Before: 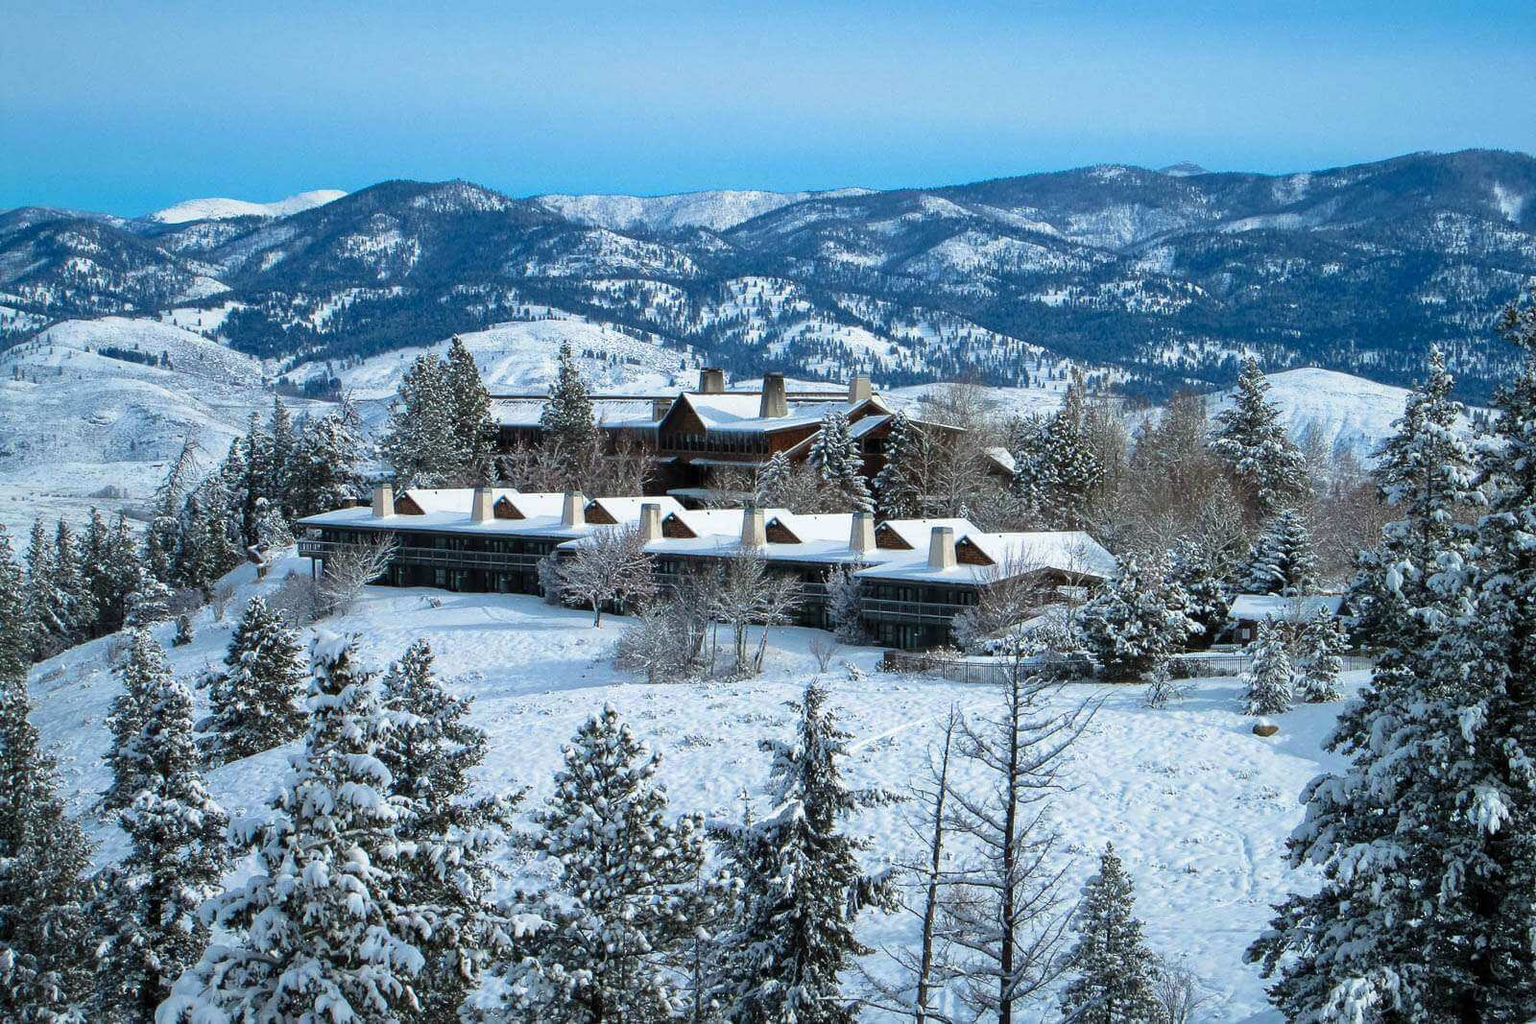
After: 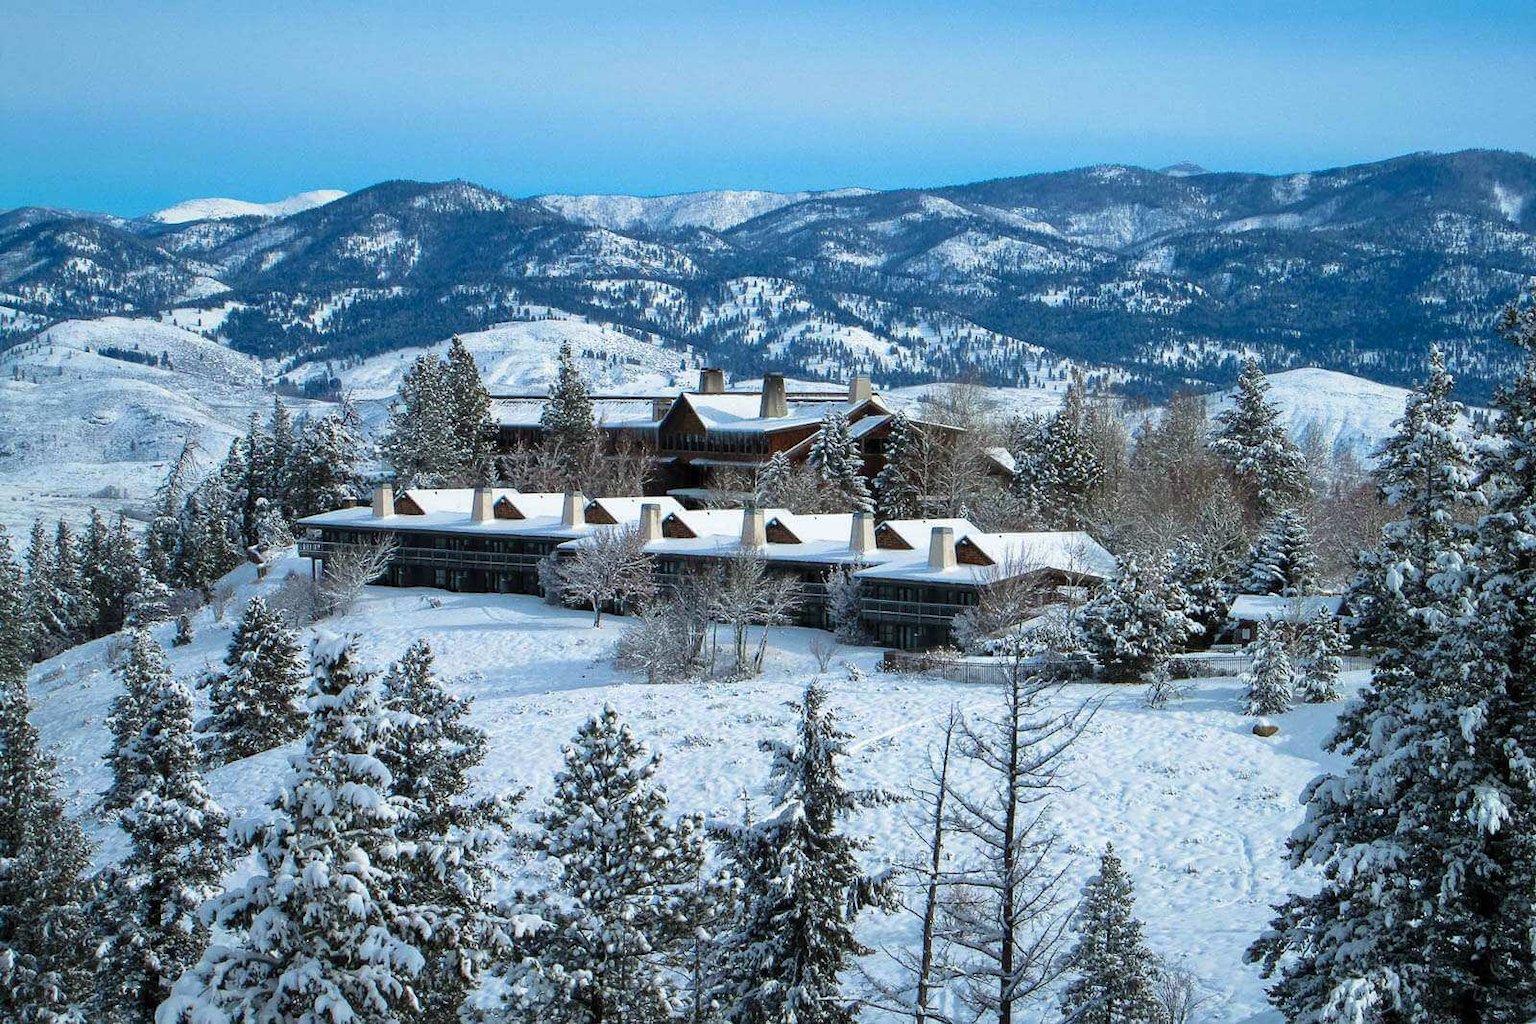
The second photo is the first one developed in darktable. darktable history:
color calibration: illuminant same as pipeline (D50), x 0.346, y 0.359, temperature 5002.42 K
